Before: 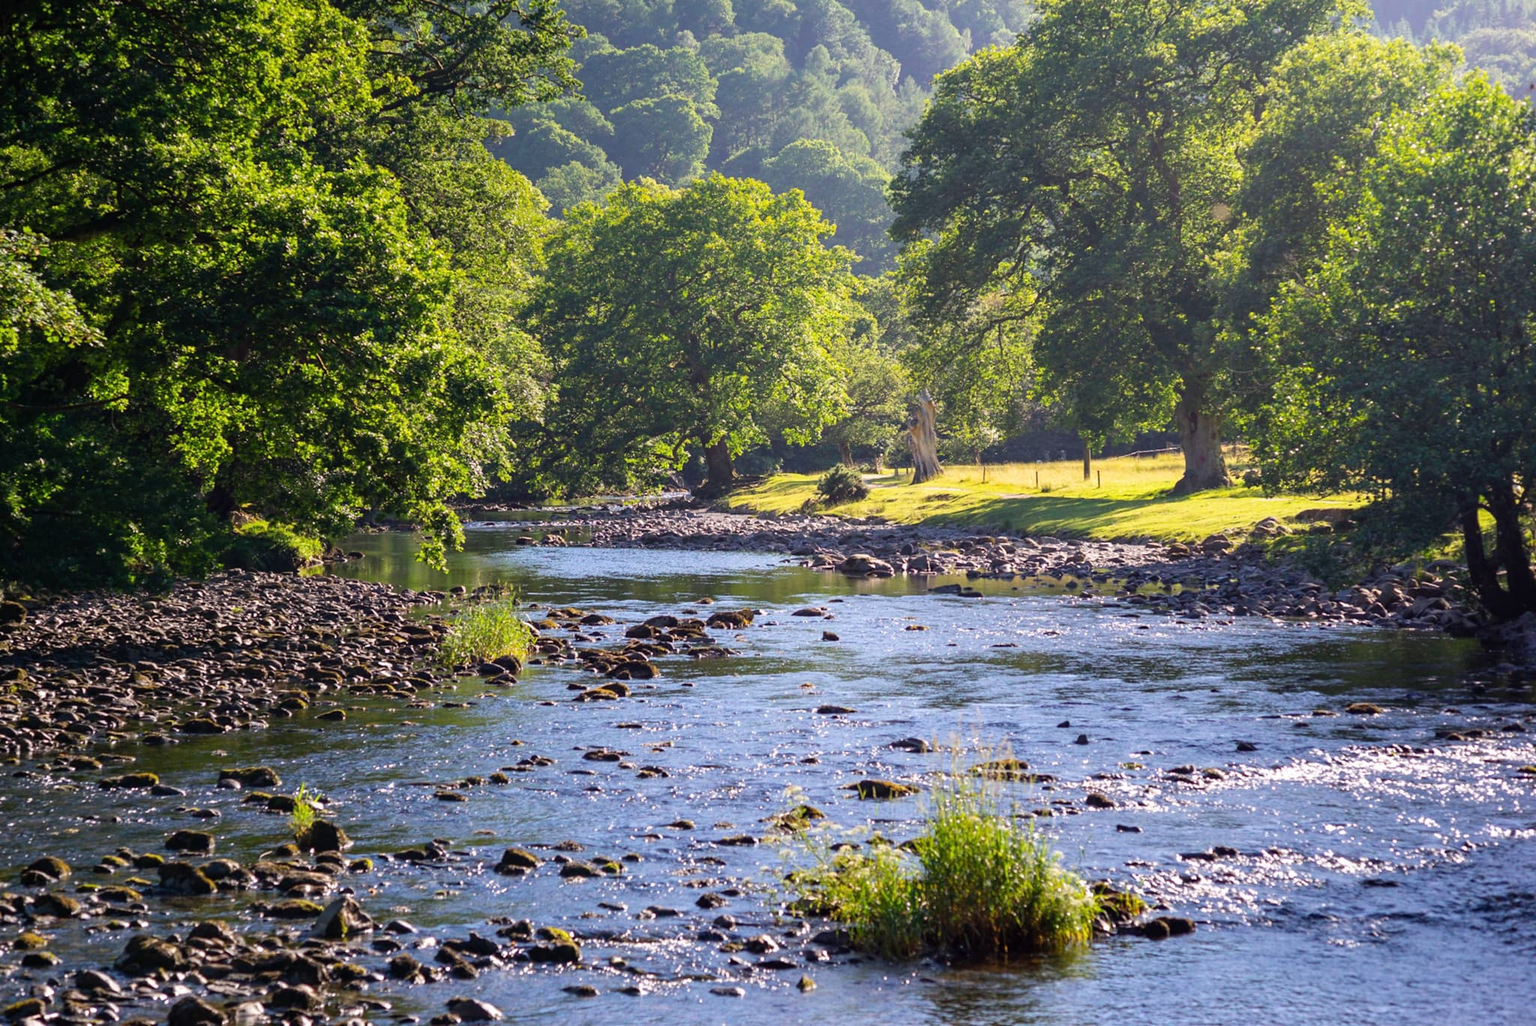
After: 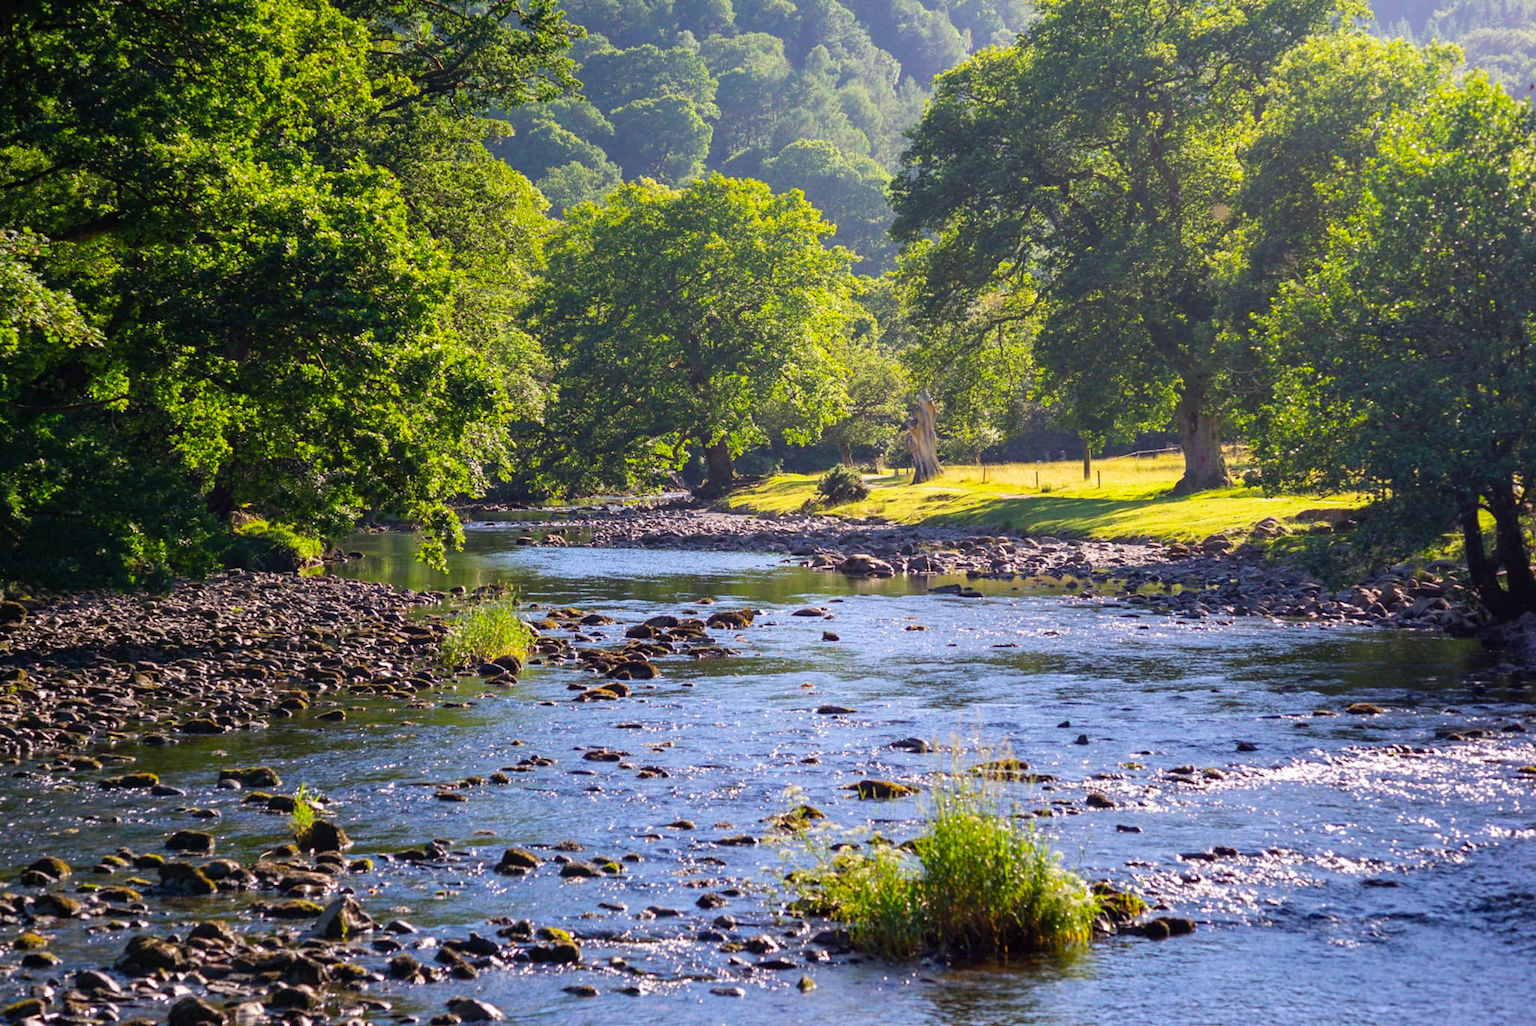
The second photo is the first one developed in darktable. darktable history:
contrast brightness saturation: contrast 0.04, saturation 0.16
shadows and highlights: shadows 25, highlights -25
